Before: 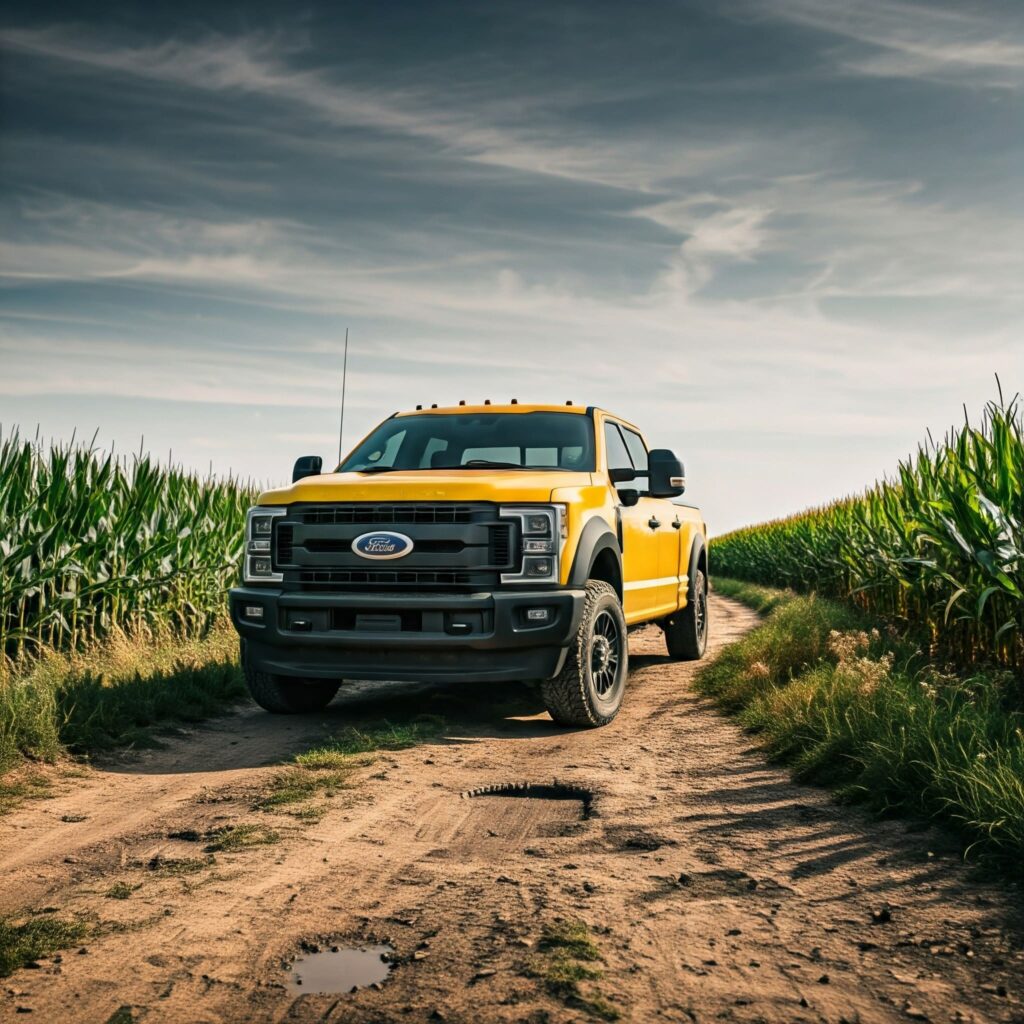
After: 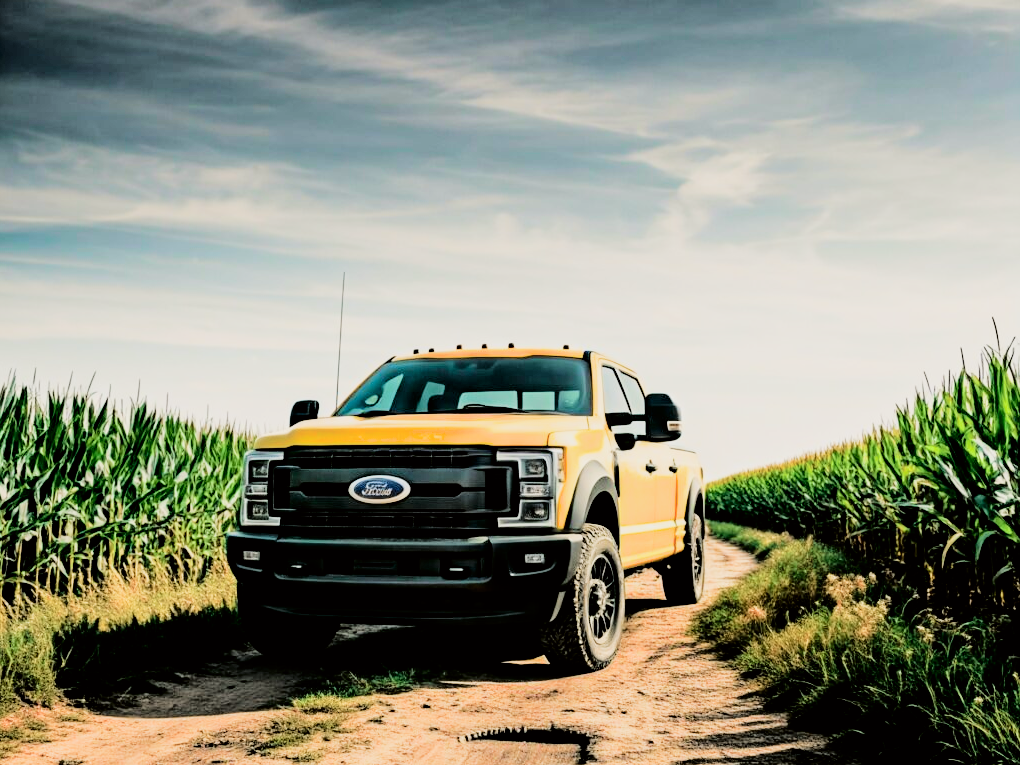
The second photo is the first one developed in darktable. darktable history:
exposure: black level correction 0, exposure 0.5 EV, compensate exposure bias true, compensate highlight preservation false
tone curve: curves: ch0 [(0, 0) (0.068, 0.031) (0.175, 0.139) (0.32, 0.345) (0.495, 0.544) (0.748, 0.762) (0.993, 0.954)]; ch1 [(0, 0) (0.294, 0.184) (0.34, 0.303) (0.371, 0.344) (0.441, 0.408) (0.477, 0.474) (0.499, 0.5) (0.529, 0.523) (0.677, 0.762) (1, 1)]; ch2 [(0, 0) (0.431, 0.419) (0.495, 0.502) (0.524, 0.534) (0.557, 0.56) (0.634, 0.654) (0.728, 0.722) (1, 1)], color space Lab, independent channels, preserve colors none
filmic rgb: black relative exposure -5 EV, hardness 2.88, contrast 1.4, highlights saturation mix -30%
rgb levels: levels [[0.013, 0.434, 0.89], [0, 0.5, 1], [0, 0.5, 1]]
crop: left 0.387%, top 5.469%, bottom 19.809%
